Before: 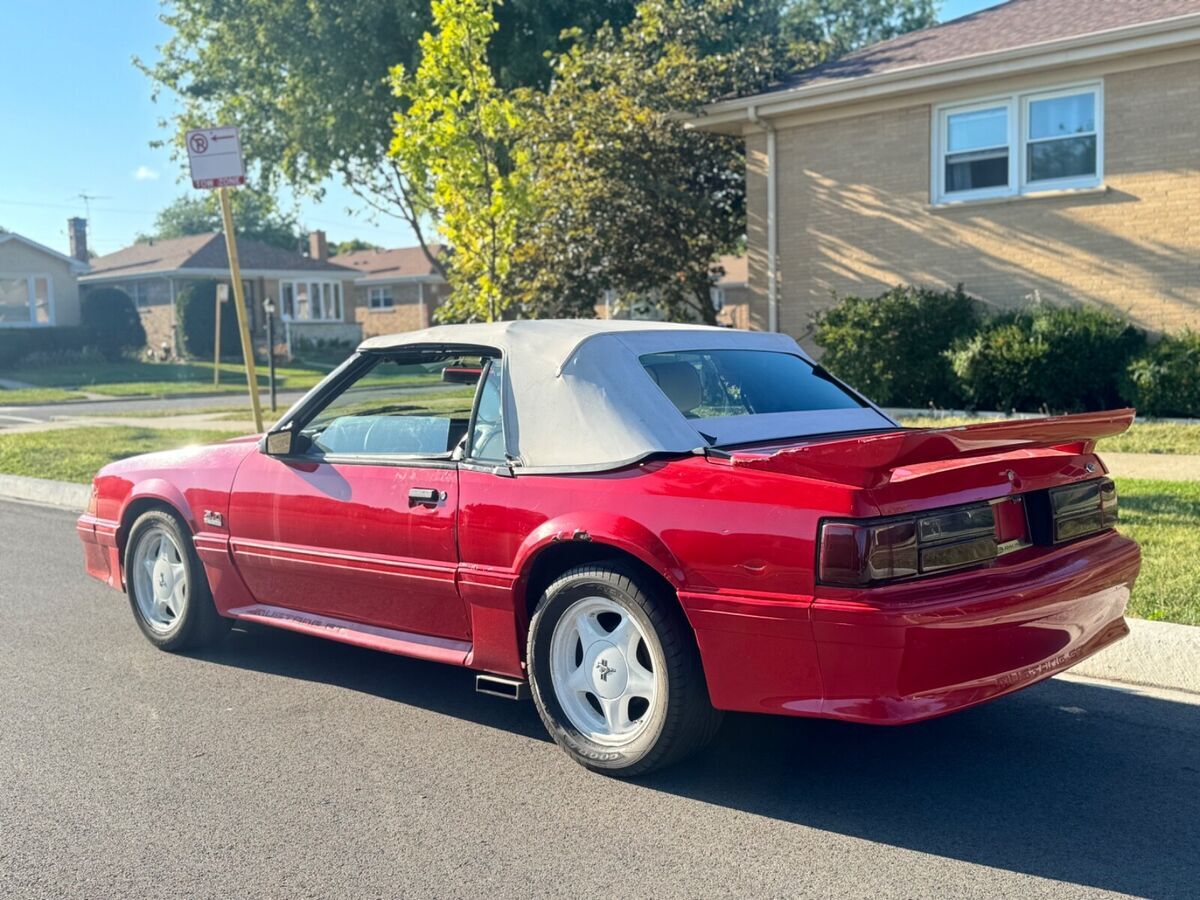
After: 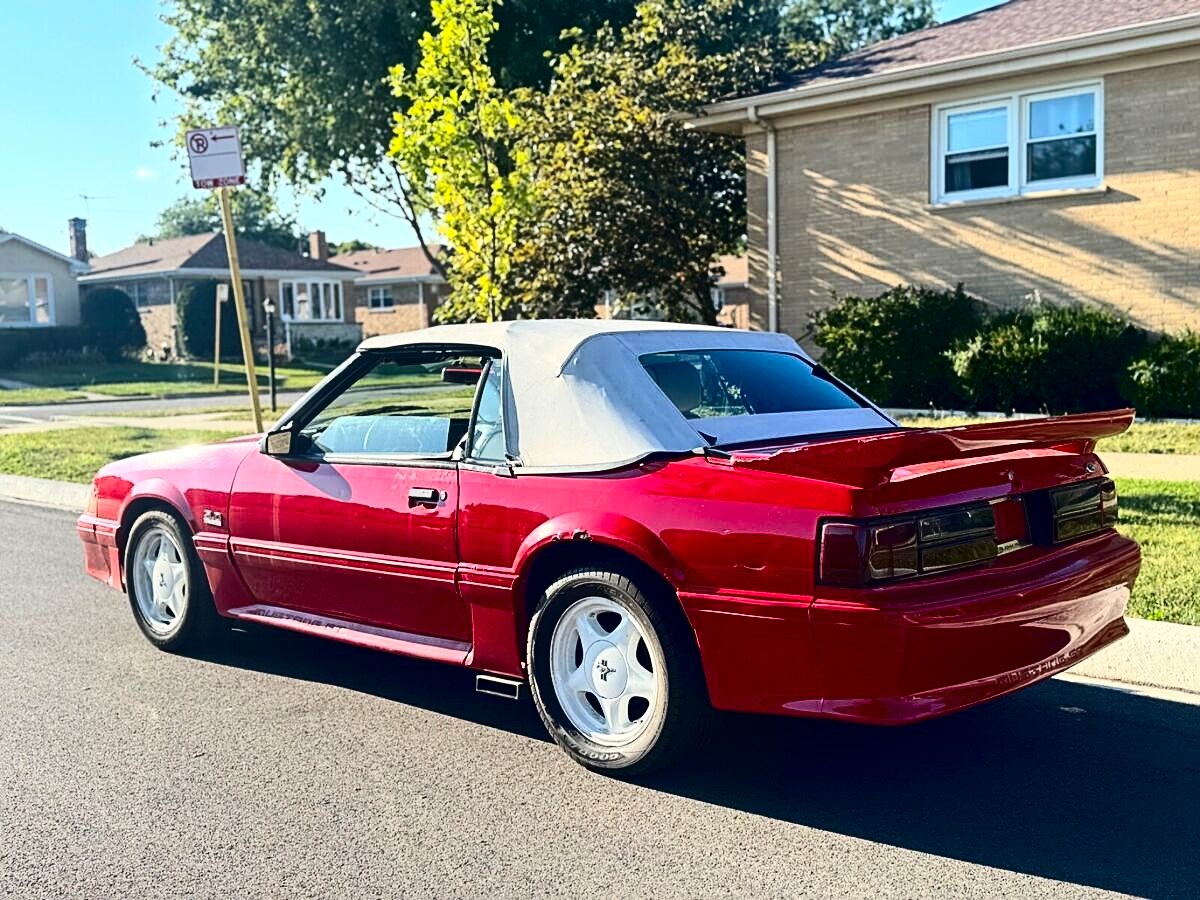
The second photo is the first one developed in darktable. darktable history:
sharpen: amount 0.471
contrast brightness saturation: contrast 0.337, brightness -0.067, saturation 0.174
